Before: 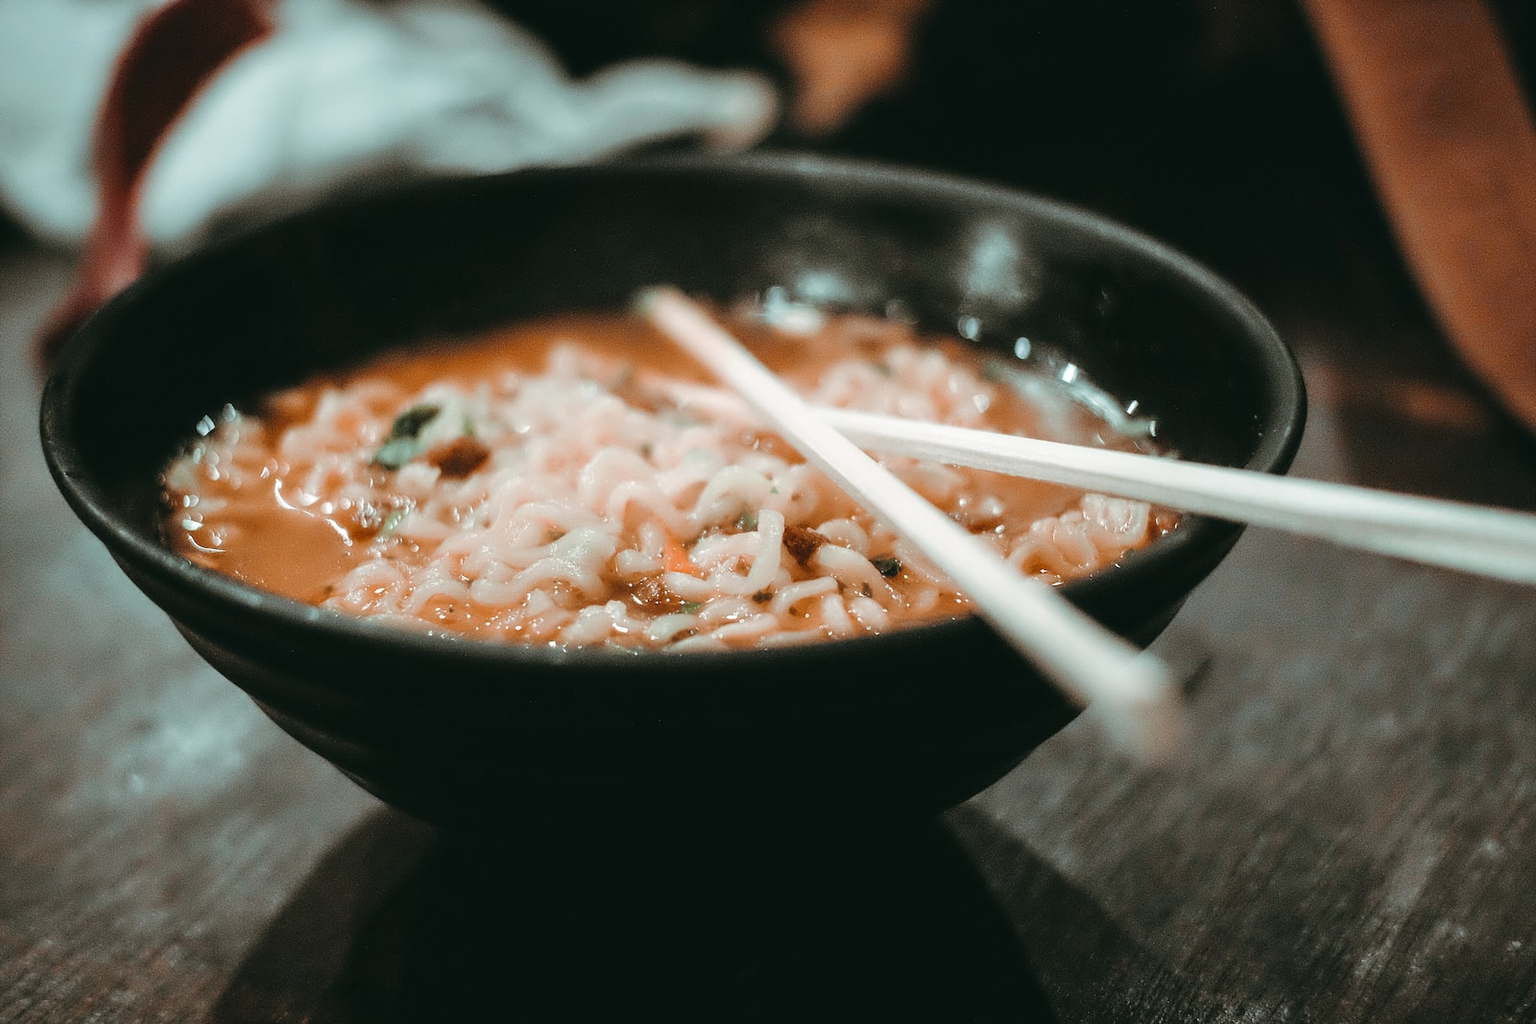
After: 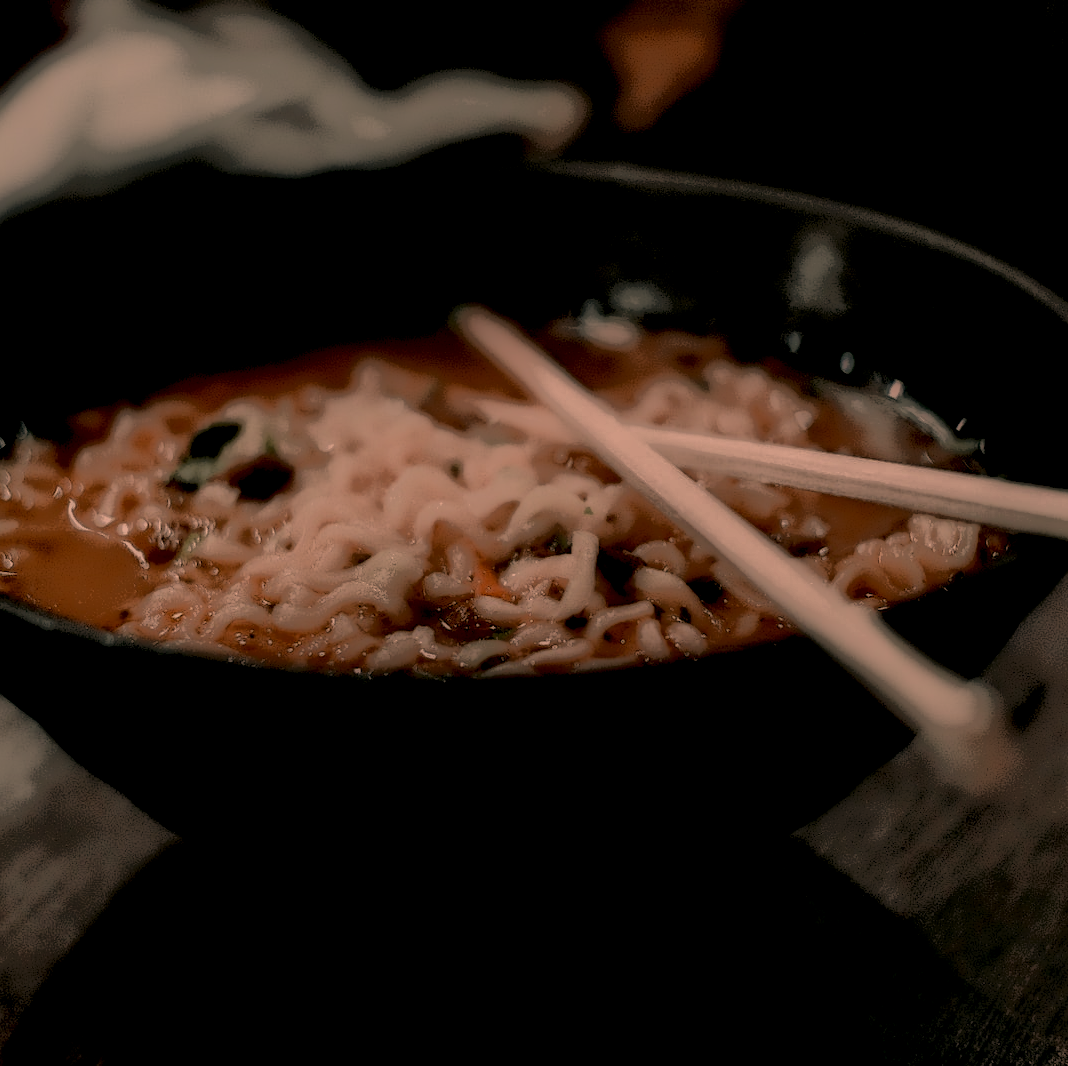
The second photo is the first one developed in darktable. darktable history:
local contrast: highlights 4%, shadows 210%, detail 164%, midtone range 0.003
crop and rotate: left 13.635%, right 19.598%
color correction: highlights a* 39.21, highlights b* 39.88, saturation 0.686
